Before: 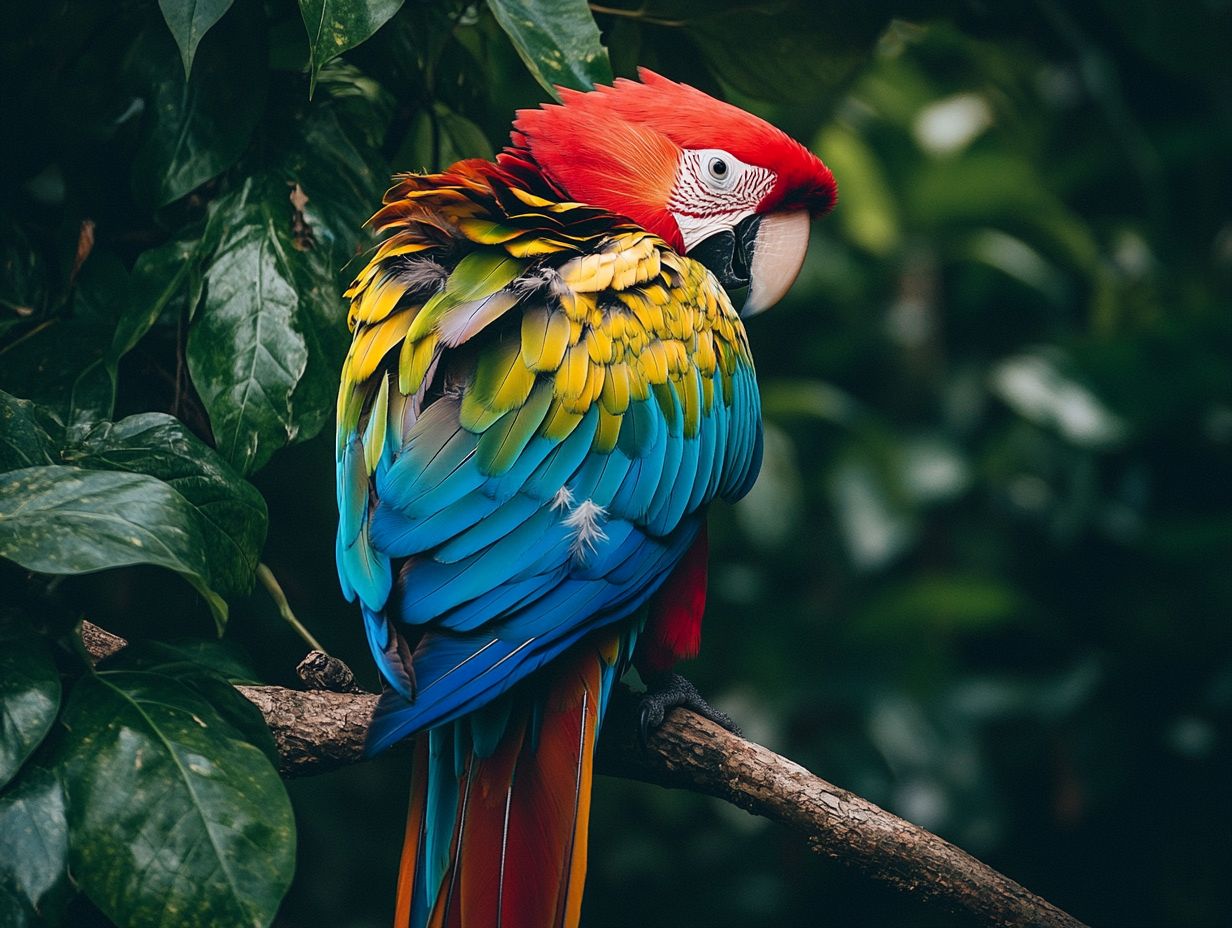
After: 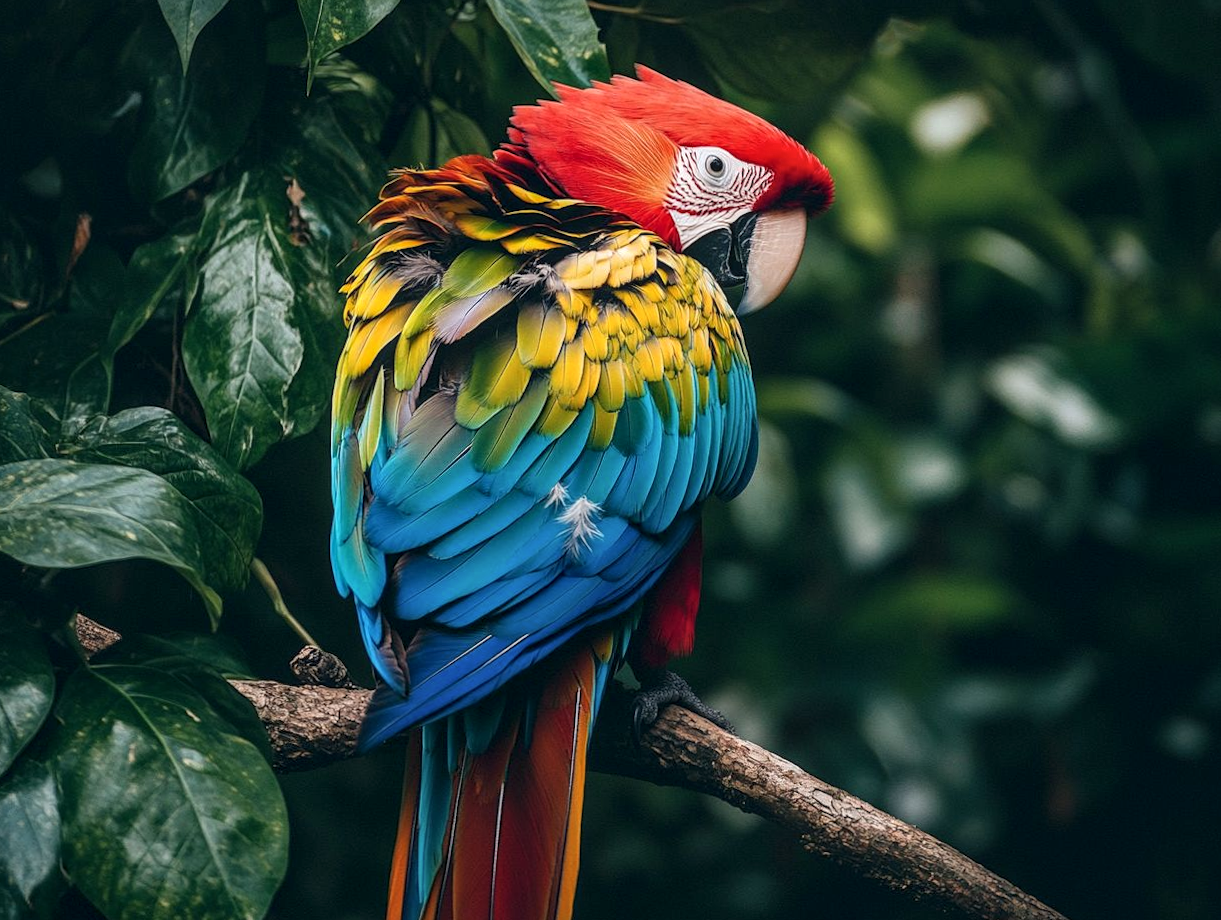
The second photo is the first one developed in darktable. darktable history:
local contrast: detail 130%
crop and rotate: angle -0.361°
